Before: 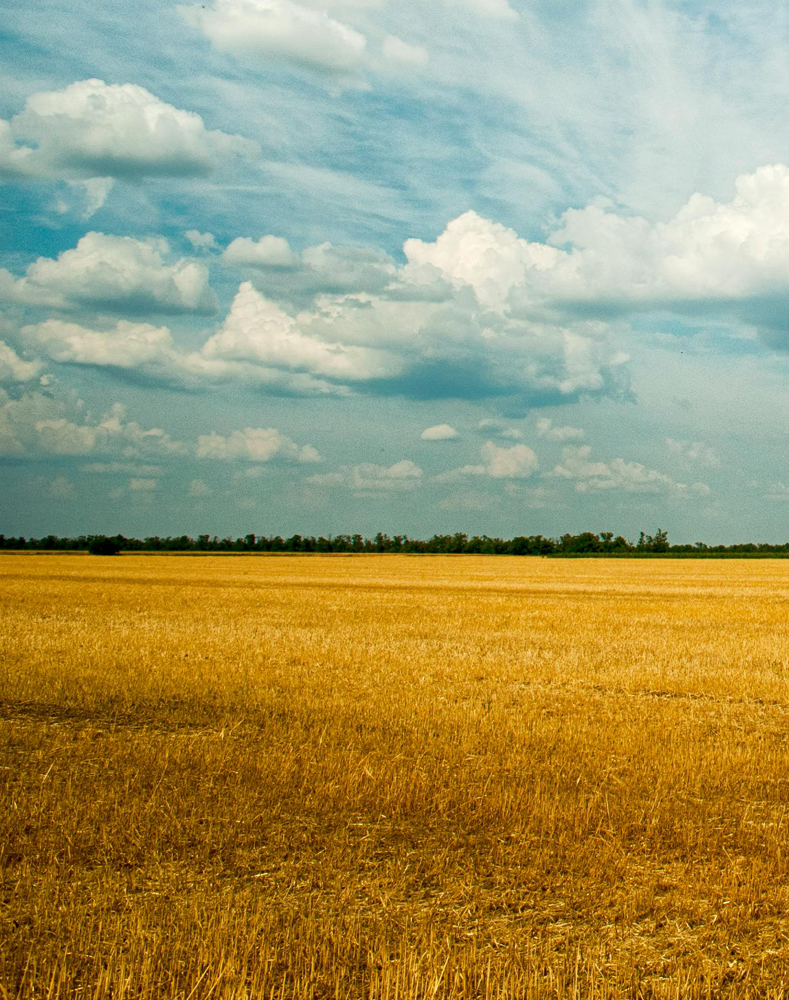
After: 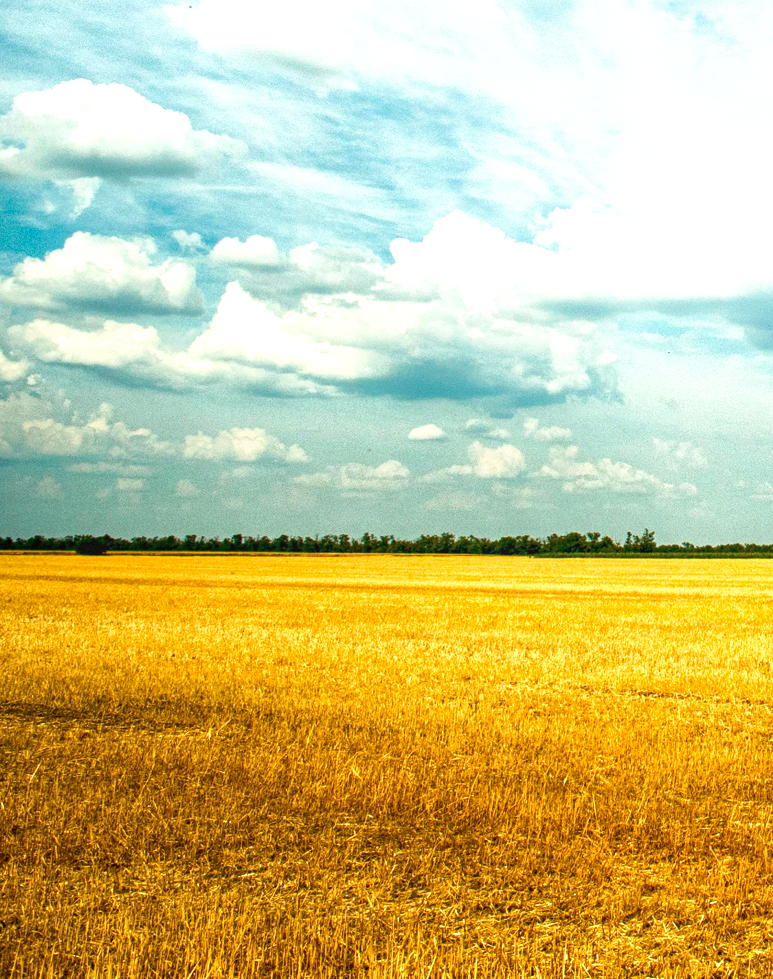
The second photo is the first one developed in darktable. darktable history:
local contrast: on, module defaults
crop: left 1.734%, right 0.287%, bottom 2.081%
tone curve: curves: ch0 [(0, 0) (0.003, 0.032) (0.011, 0.036) (0.025, 0.049) (0.044, 0.075) (0.069, 0.112) (0.1, 0.151) (0.136, 0.197) (0.177, 0.241) (0.224, 0.295) (0.277, 0.355) (0.335, 0.429) (0.399, 0.512) (0.468, 0.607) (0.543, 0.702) (0.623, 0.796) (0.709, 0.903) (0.801, 0.987) (0.898, 0.997) (1, 1)], preserve colors none
